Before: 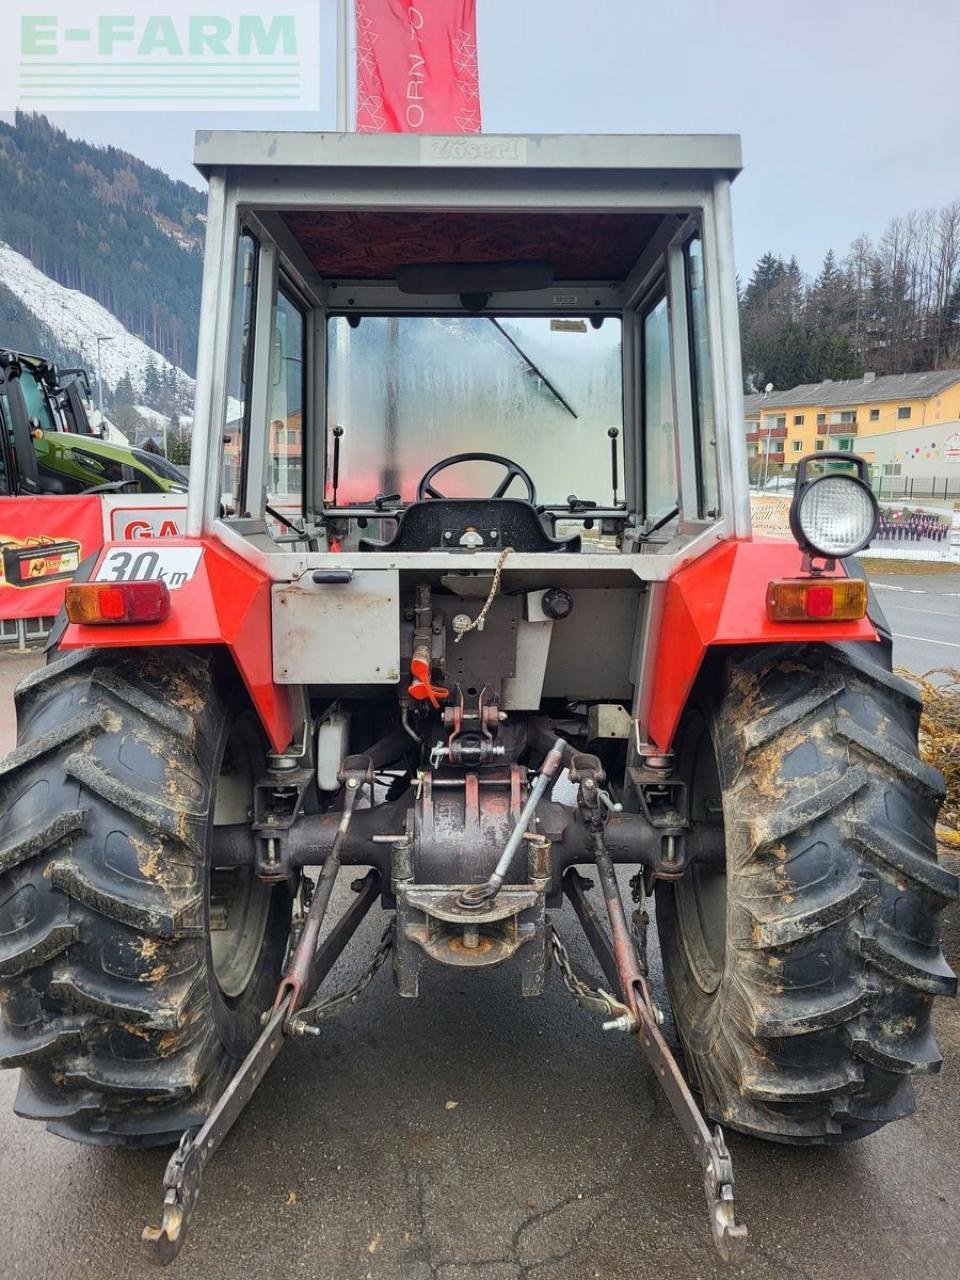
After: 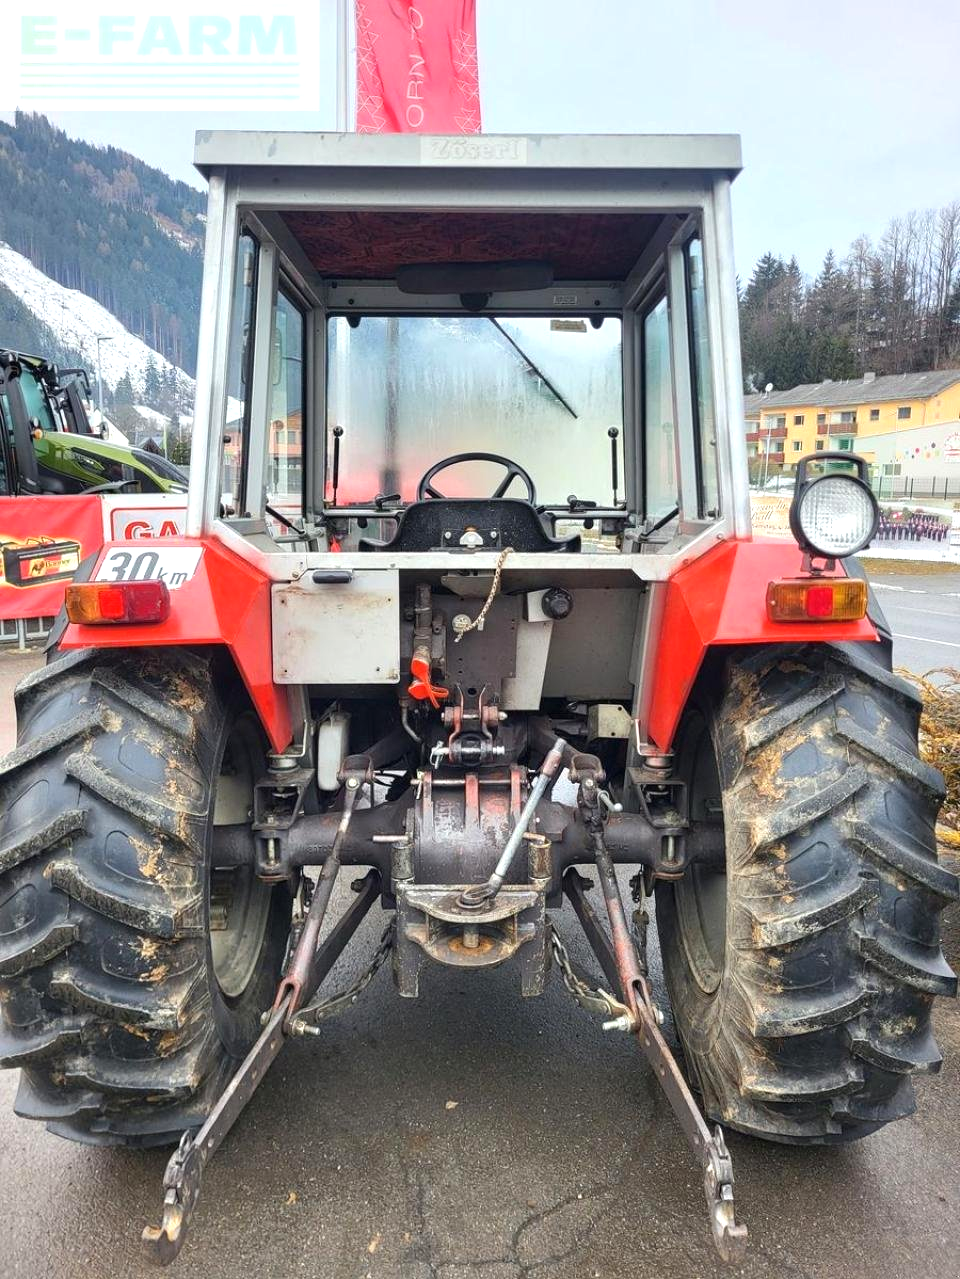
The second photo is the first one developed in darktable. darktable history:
exposure: black level correction 0, exposure 0.5 EV, compensate highlight preservation false
crop: bottom 0.066%
